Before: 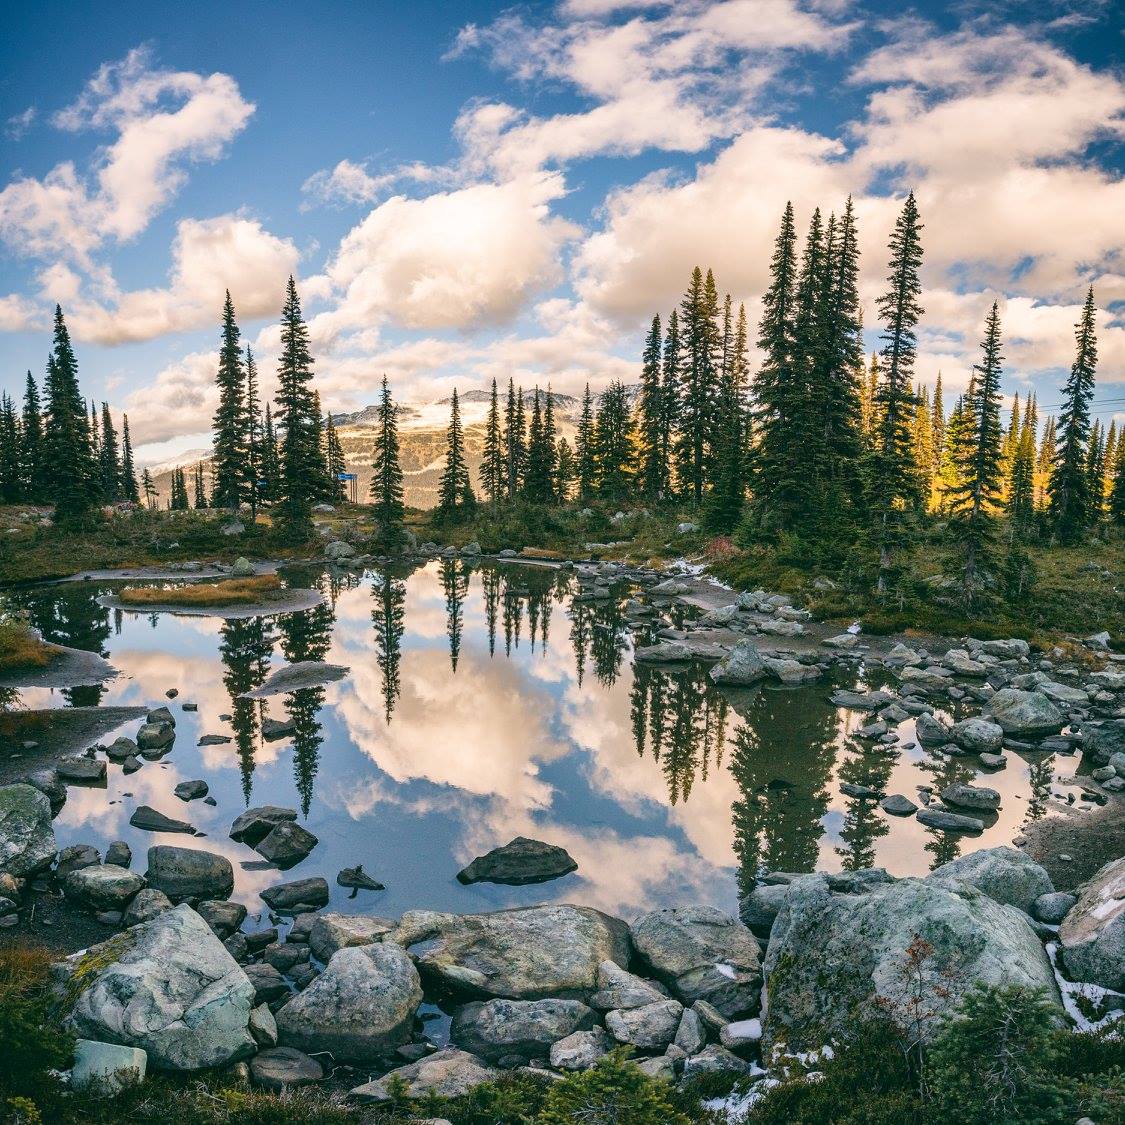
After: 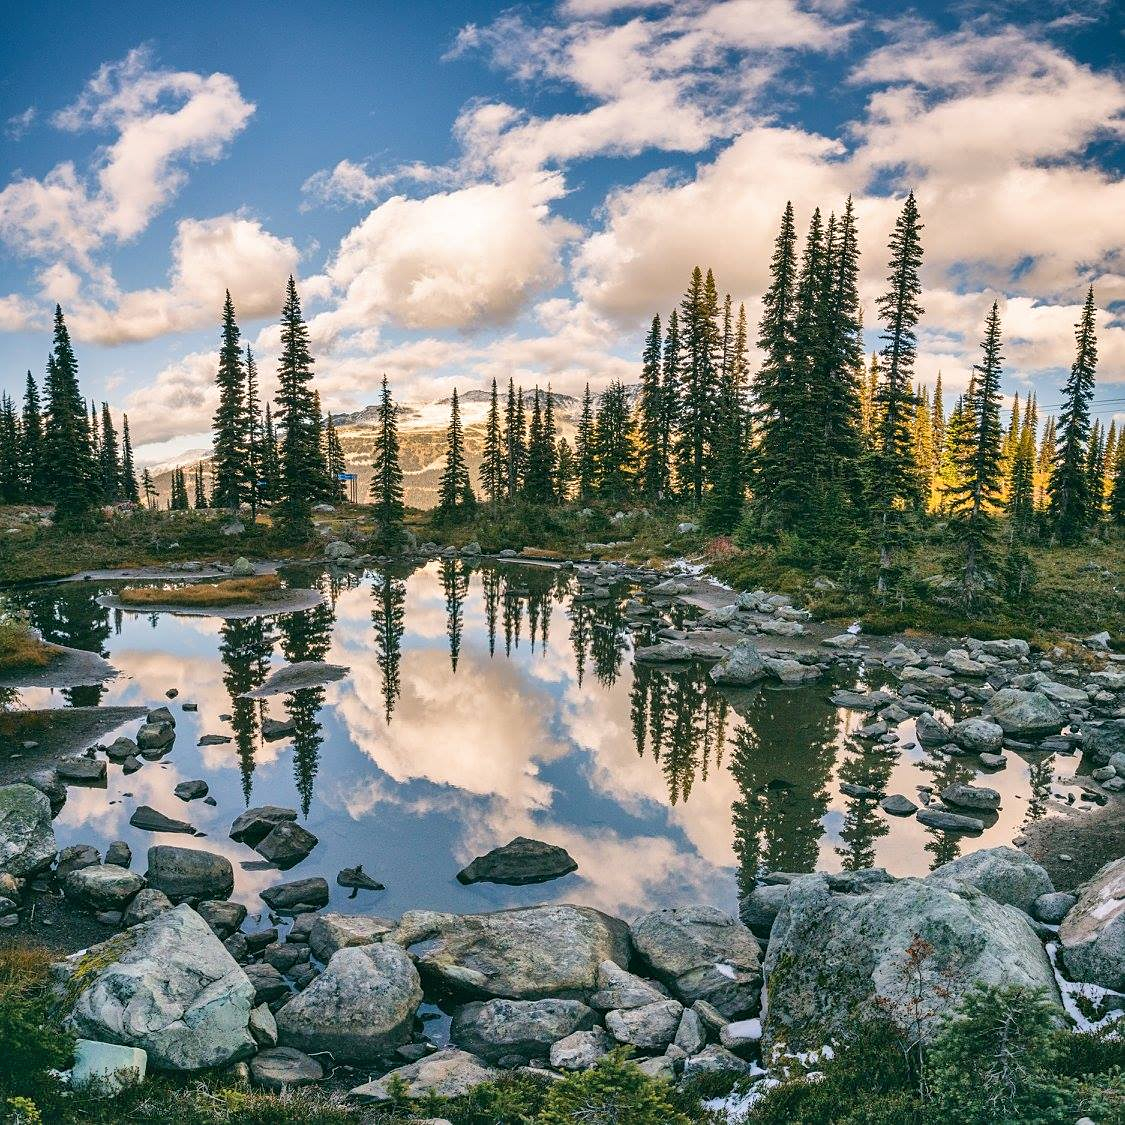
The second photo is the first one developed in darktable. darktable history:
shadows and highlights: shadows 60, soften with gaussian
sharpen: amount 0.2
